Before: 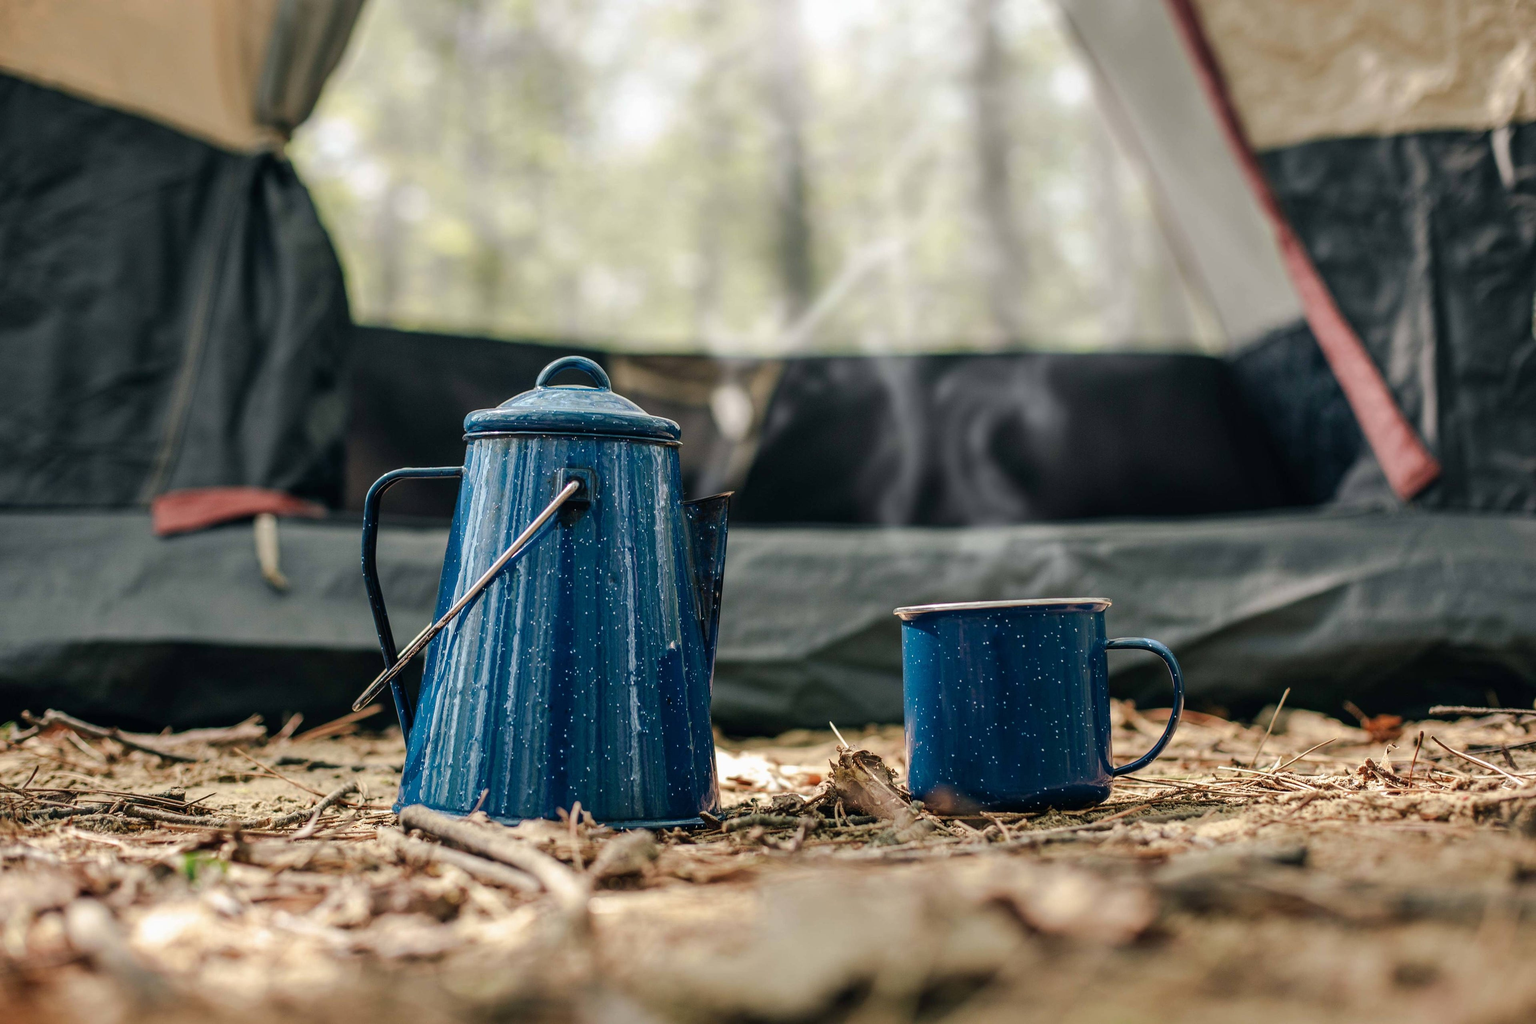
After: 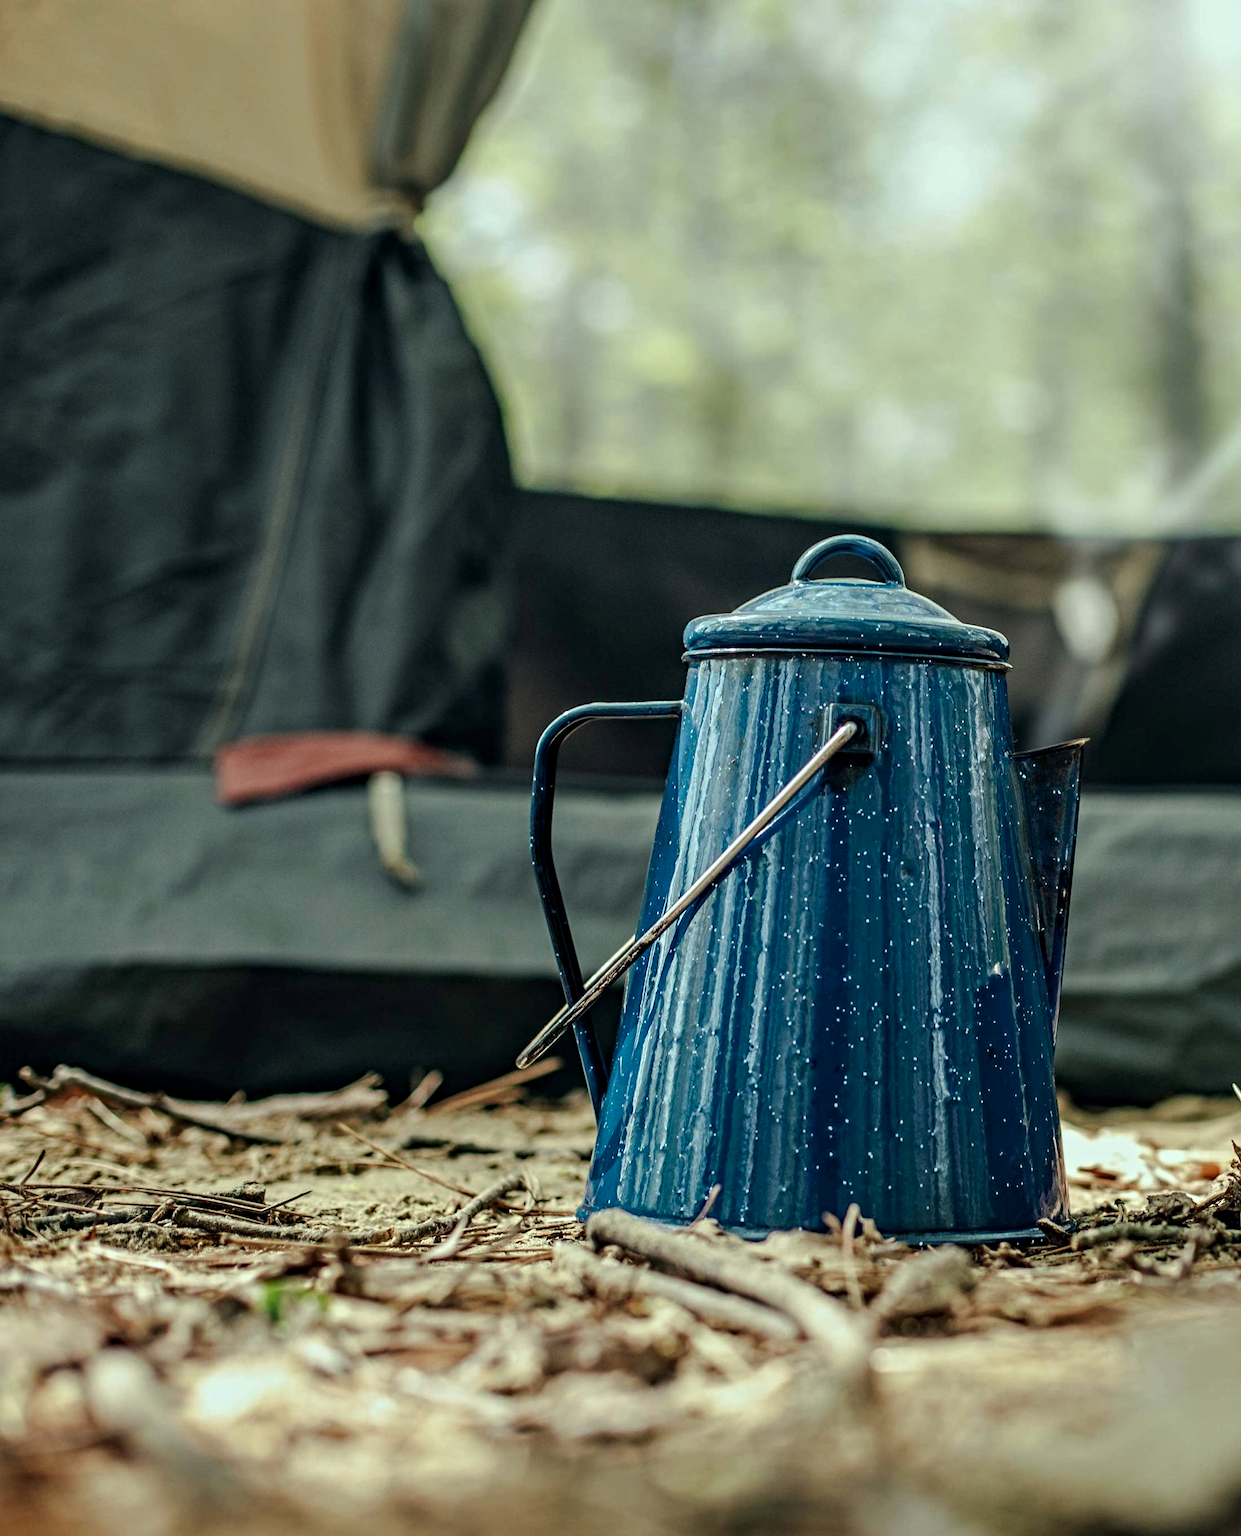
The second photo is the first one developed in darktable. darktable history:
contrast equalizer: y [[0.5, 0.501, 0.525, 0.597, 0.58, 0.514], [0.5 ×6], [0.5 ×6], [0 ×6], [0 ×6]]
base curve: curves: ch0 [(0, 0) (0.283, 0.295) (1, 1)], preserve colors none
exposure: exposure -0.177 EV, compensate highlight preservation false
white balance: red 0.978, blue 0.999
crop: left 0.587%, right 45.588%, bottom 0.086%
color correction: highlights a* -8, highlights b* 3.1
